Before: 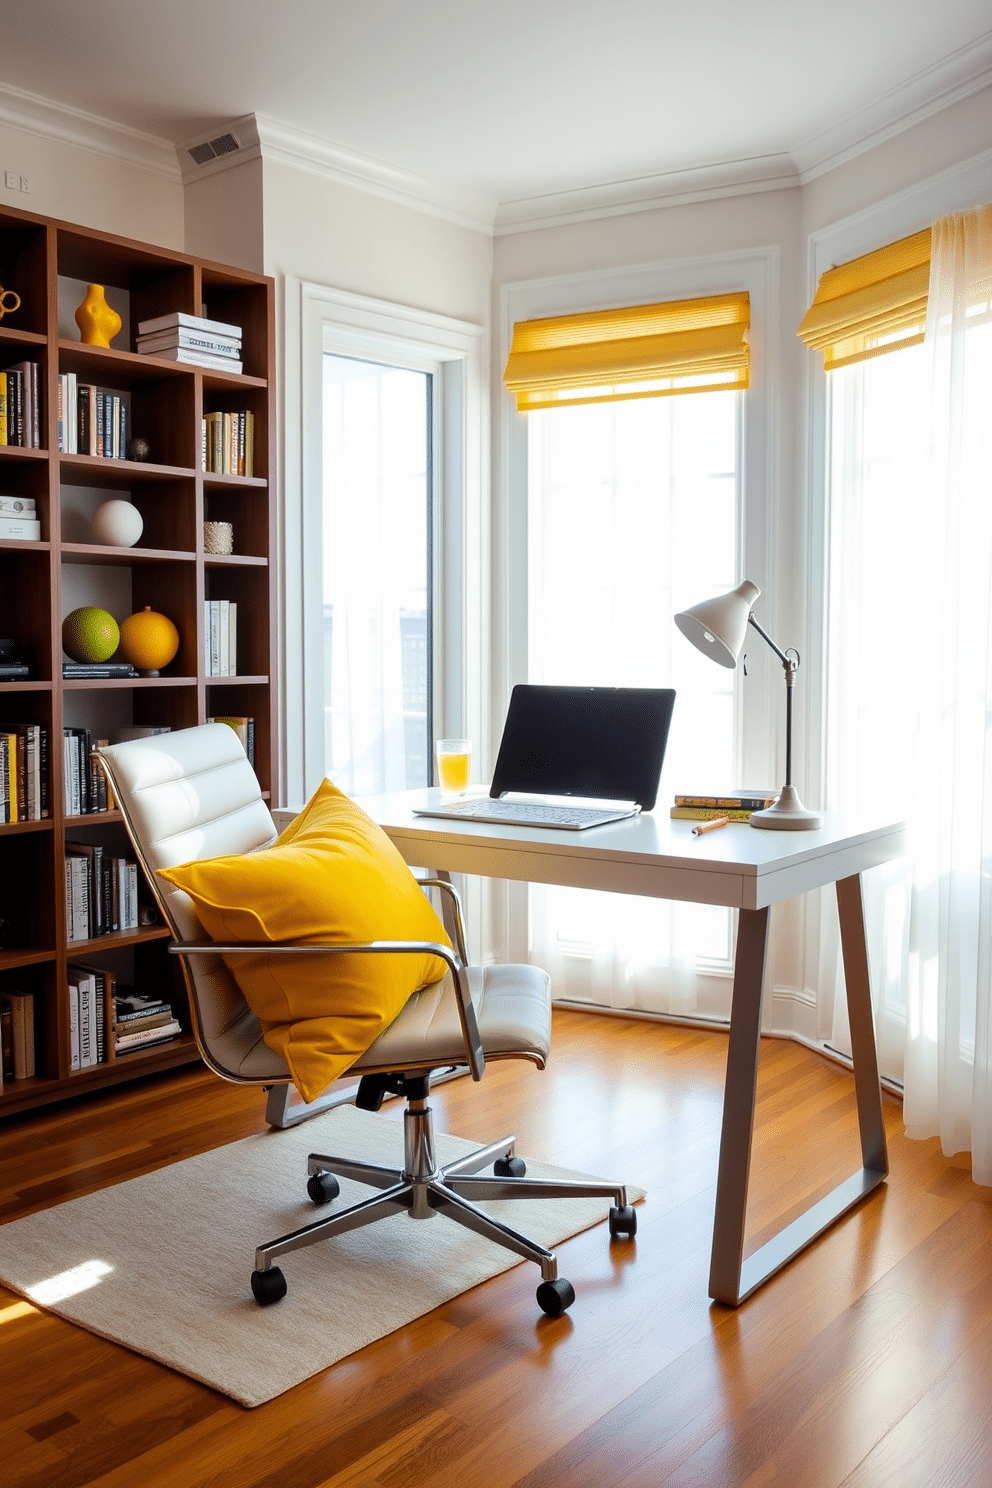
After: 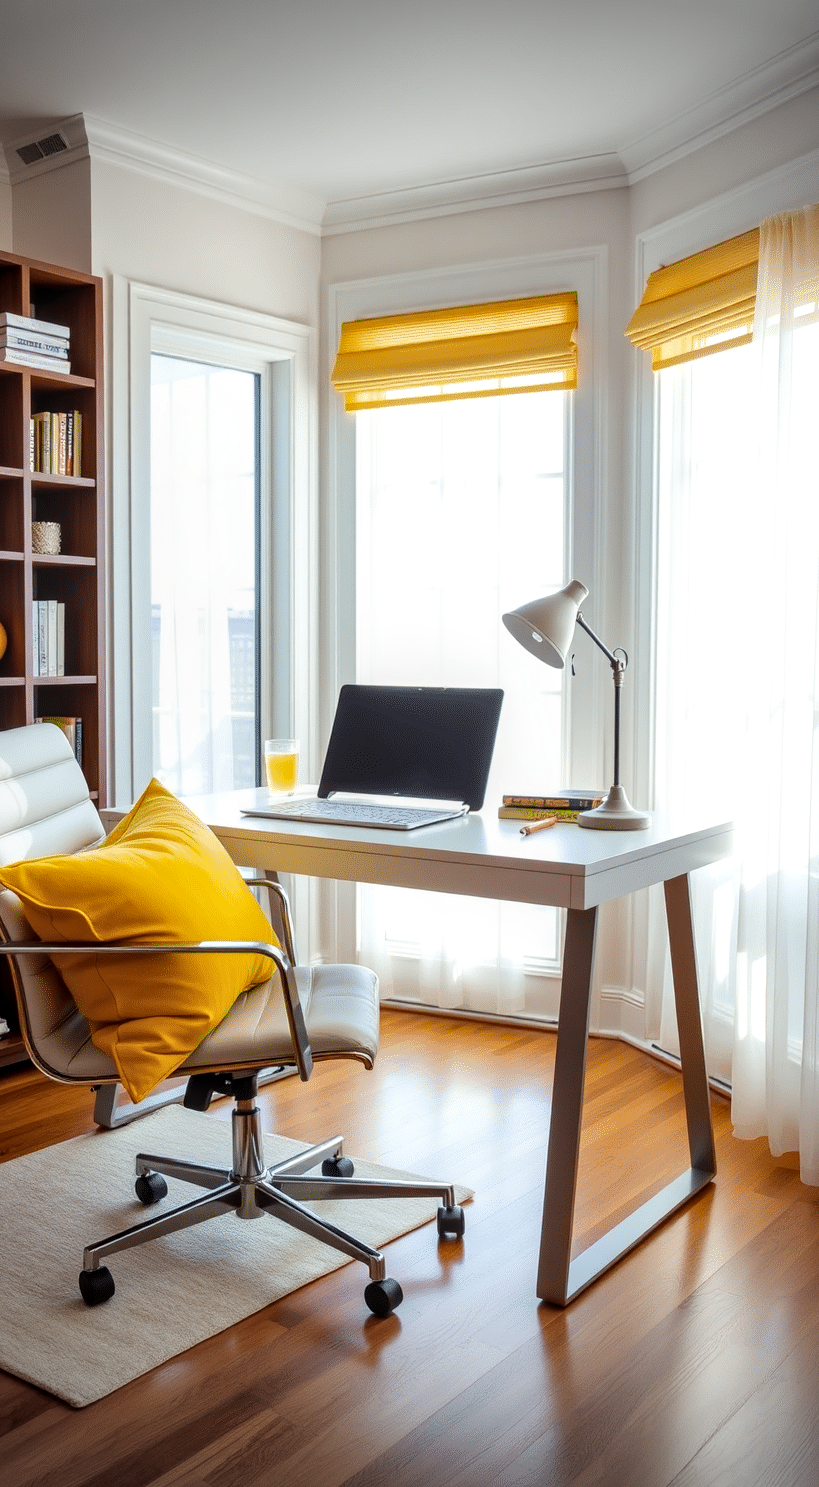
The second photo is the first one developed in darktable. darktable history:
crop: left 17.417%, bottom 0.018%
local contrast: on, module defaults
vignetting: fall-off start 100.61%, width/height ratio 1.32
